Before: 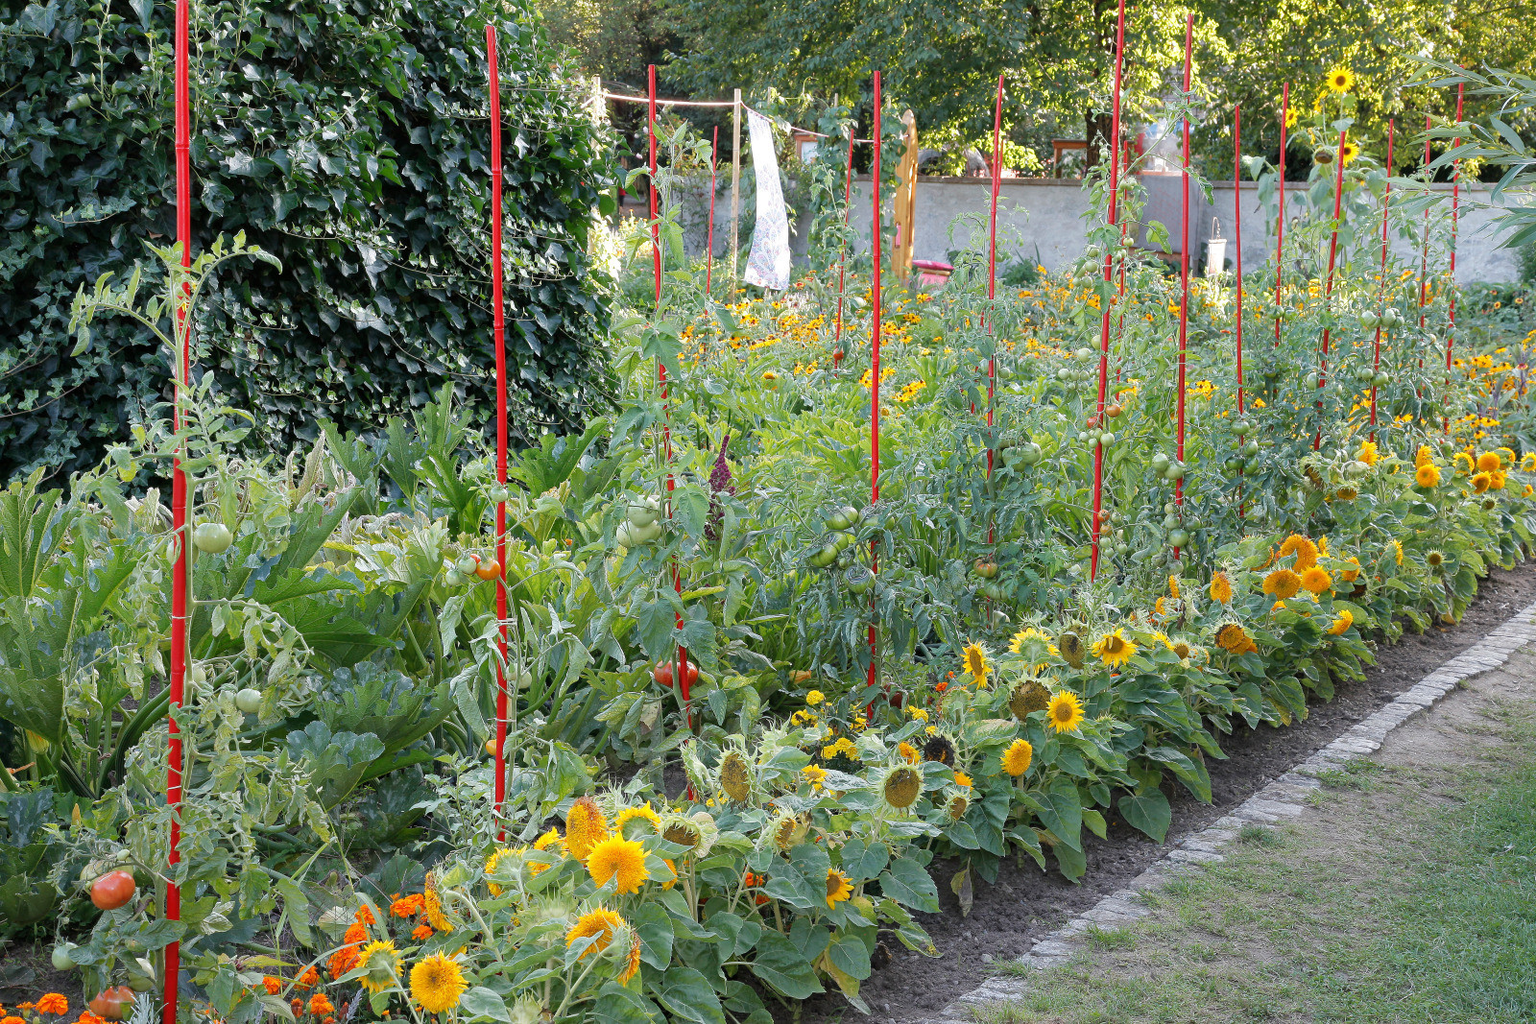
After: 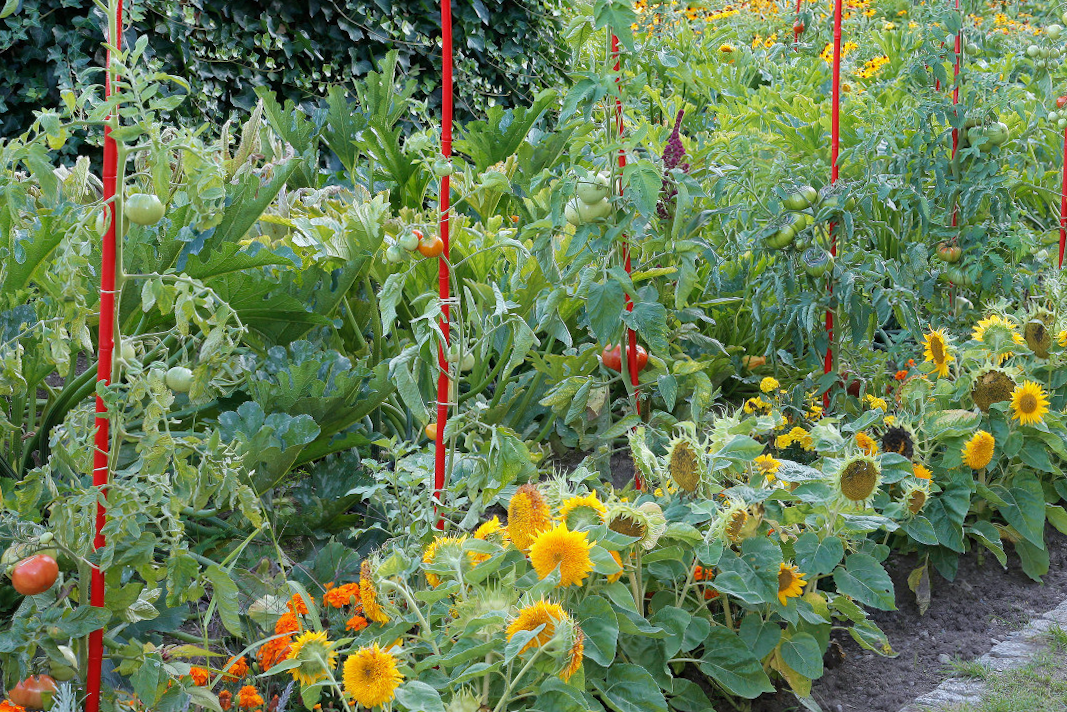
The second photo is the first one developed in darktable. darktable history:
crop and rotate: angle -0.82°, left 3.85%, top 31.828%, right 27.992%
velvia: on, module defaults
white balance: red 0.982, blue 1.018
tone equalizer: on, module defaults
